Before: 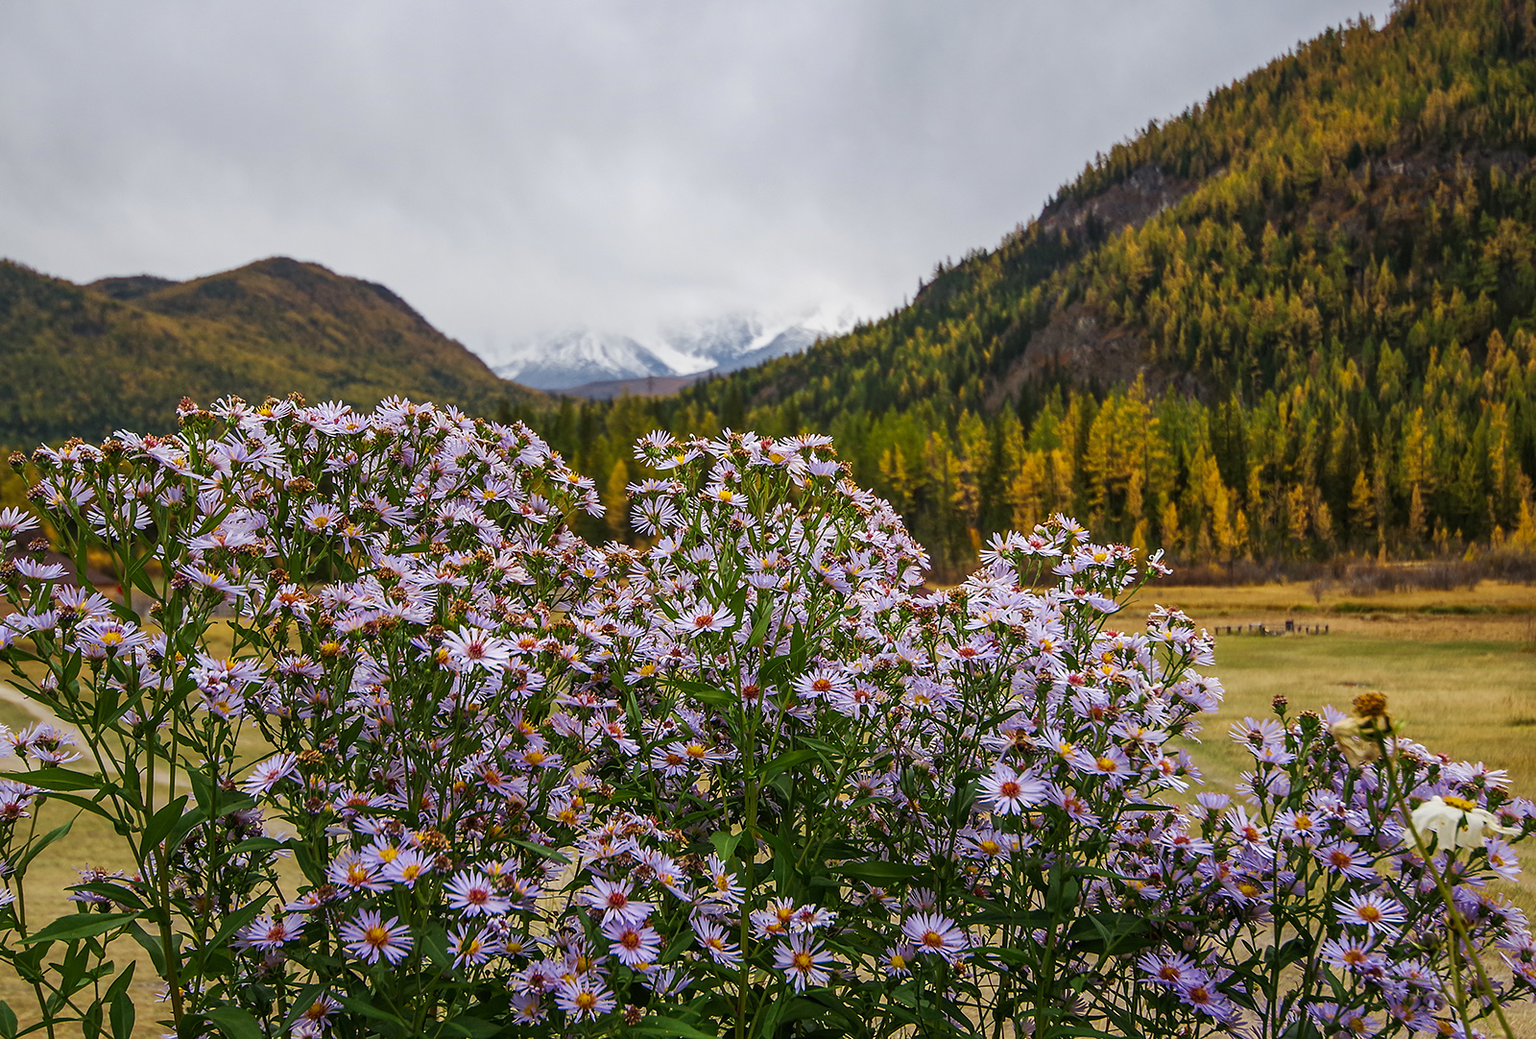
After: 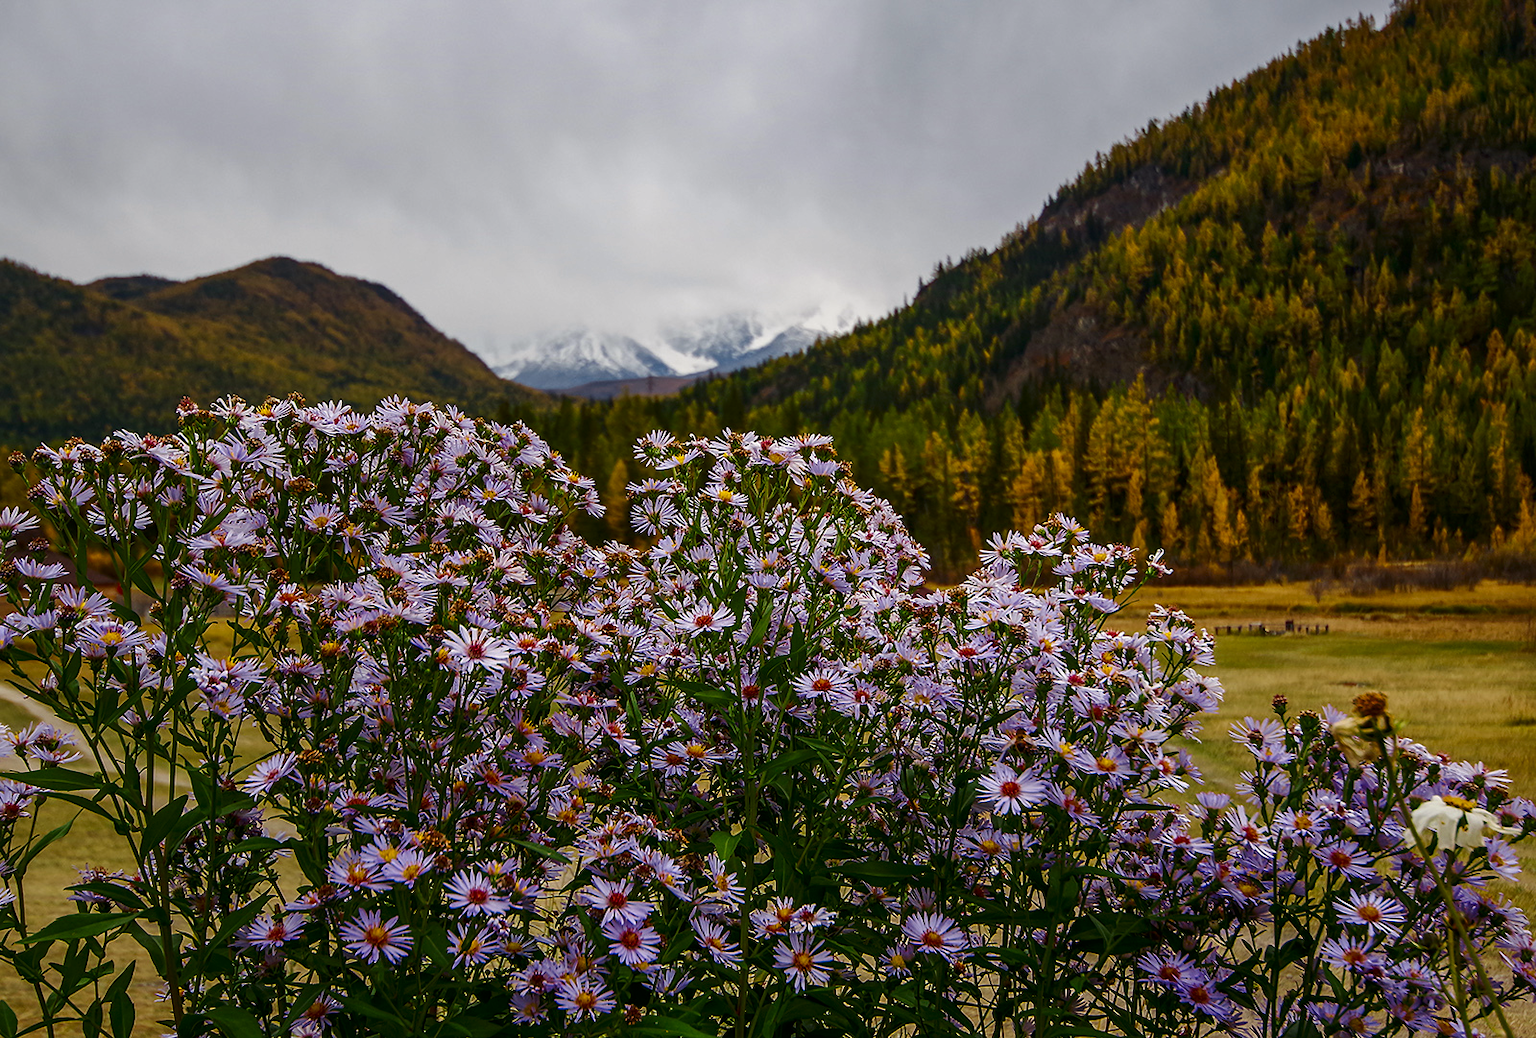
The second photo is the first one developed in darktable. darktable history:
contrast brightness saturation: brightness -0.2, saturation 0.08
white balance: red 1.009, blue 0.985
